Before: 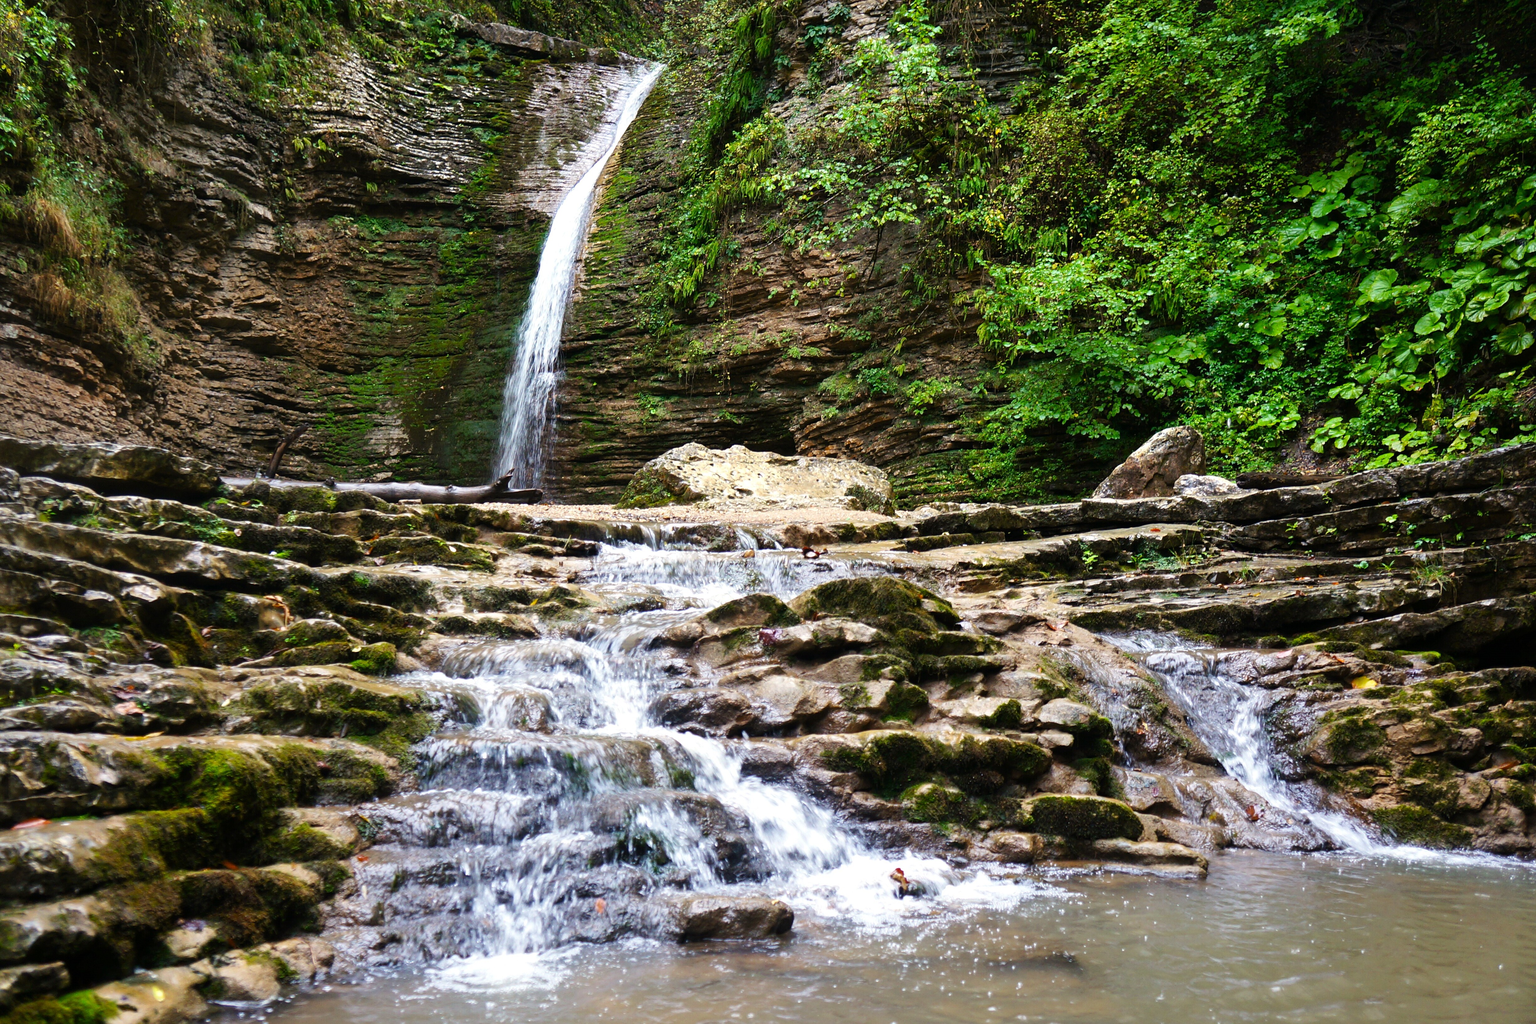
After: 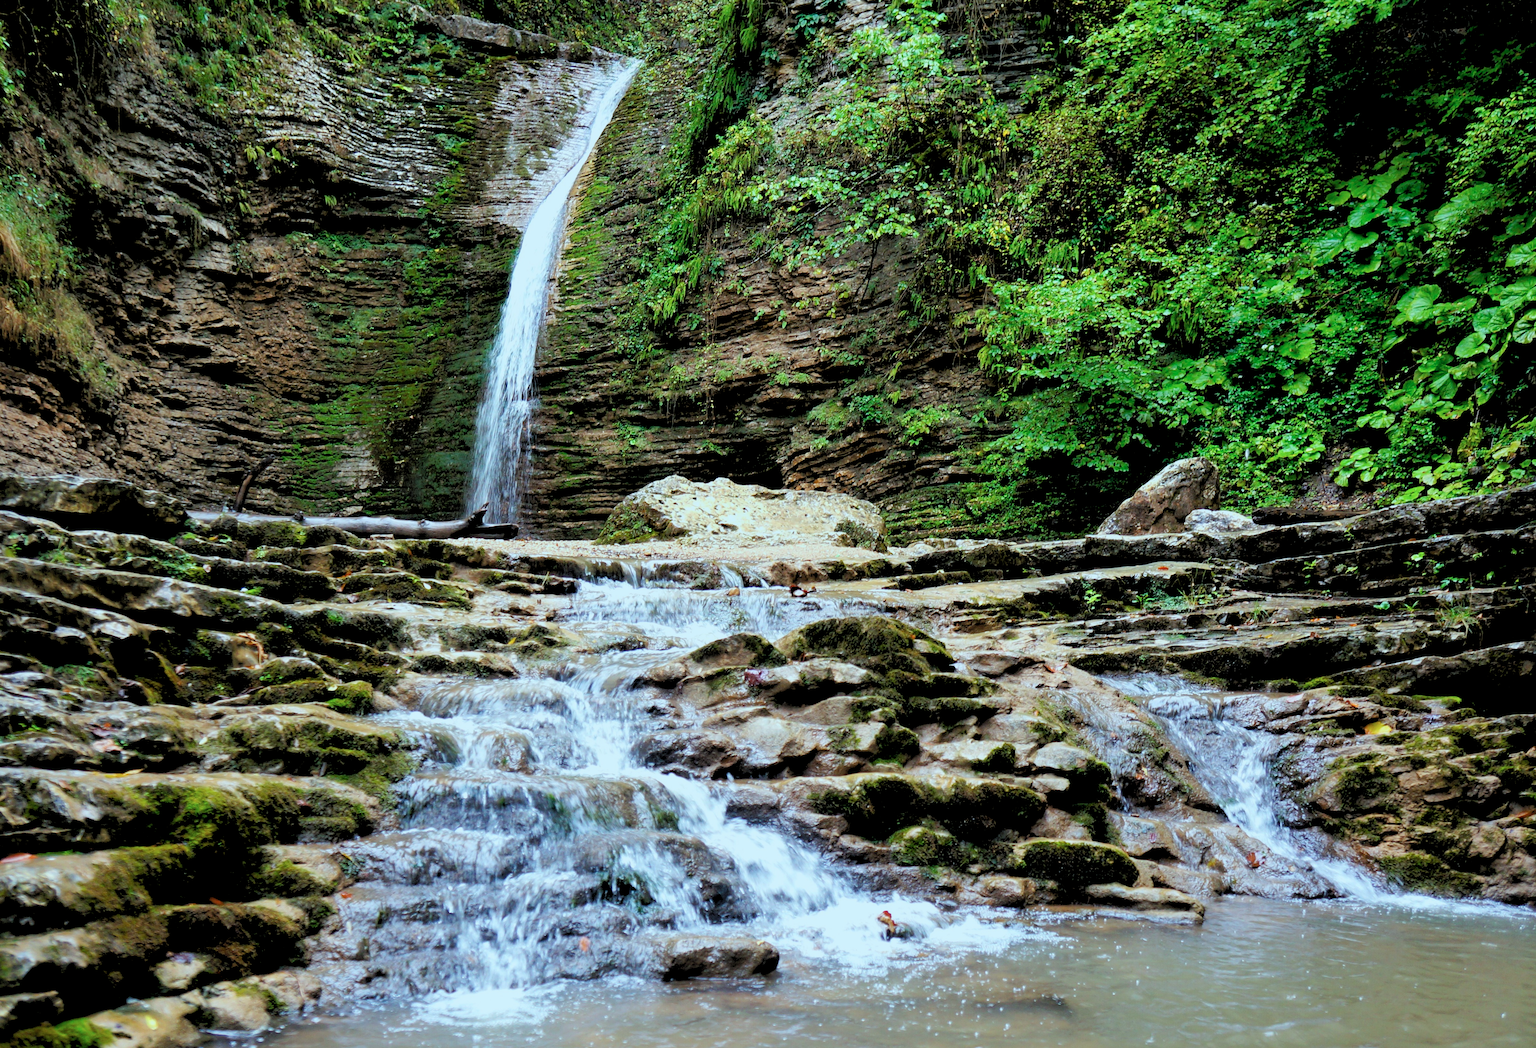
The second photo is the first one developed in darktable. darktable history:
rgb levels: preserve colors sum RGB, levels [[0.038, 0.433, 0.934], [0, 0.5, 1], [0, 0.5, 1]]
rotate and perspective: rotation 0.074°, lens shift (vertical) 0.096, lens shift (horizontal) -0.041, crop left 0.043, crop right 0.952, crop top 0.024, crop bottom 0.979
color correction: highlights a* -10.04, highlights b* -10.37
